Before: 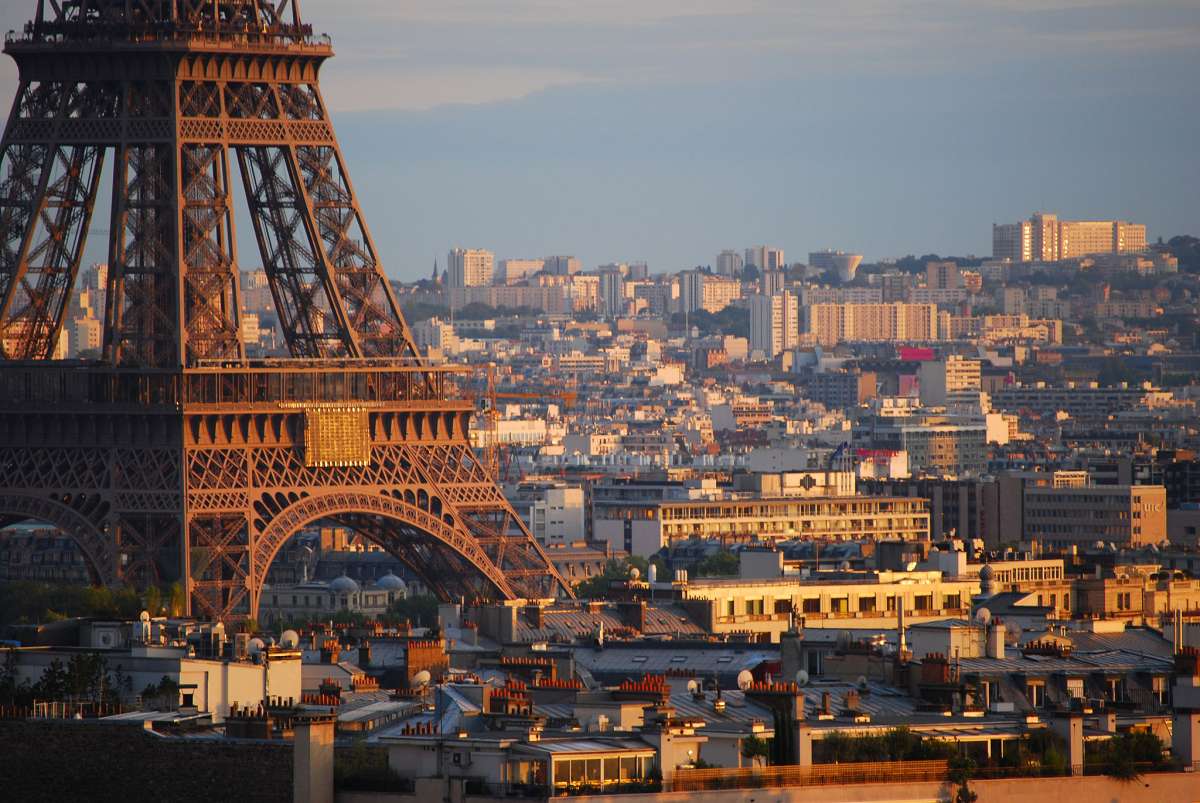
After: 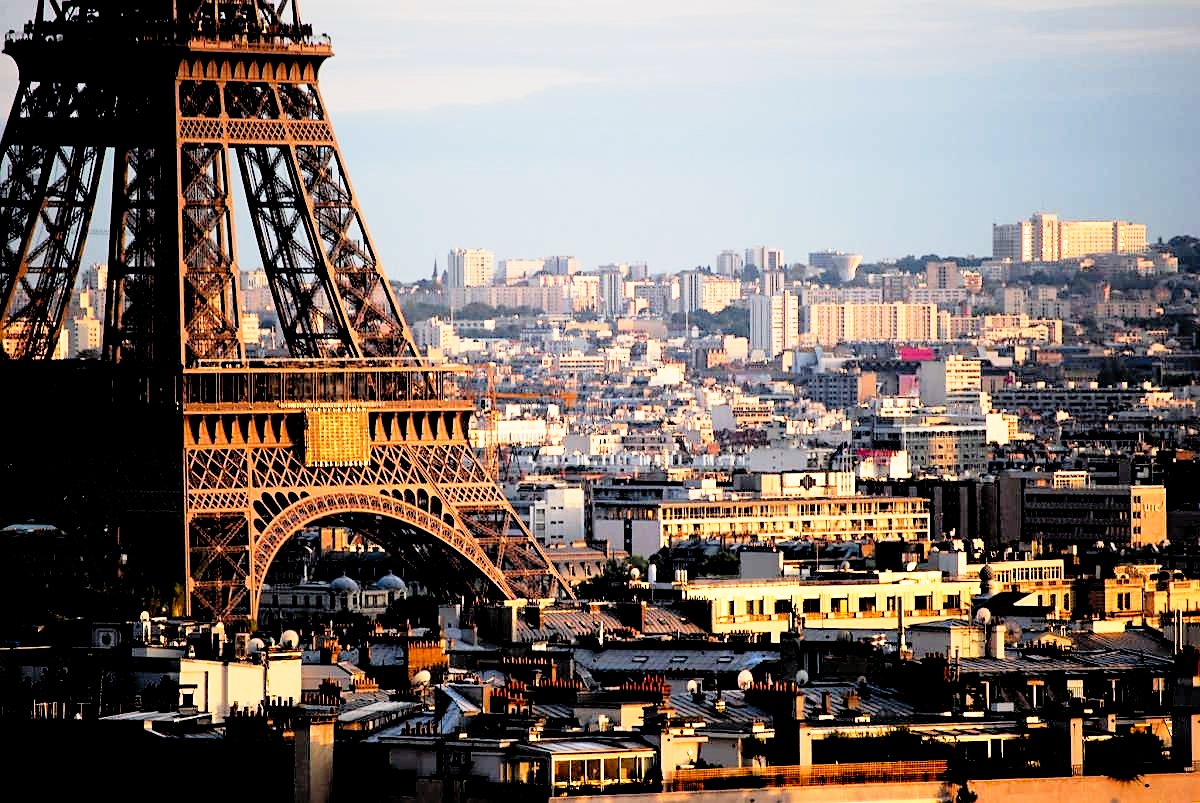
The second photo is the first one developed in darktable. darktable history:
base curve: curves: ch0 [(0, 0) (0.012, 0.01) (0.073, 0.168) (0.31, 0.711) (0.645, 0.957) (1, 1)], preserve colors none
rgb levels: levels [[0.034, 0.472, 0.904], [0, 0.5, 1], [0, 0.5, 1]]
sharpen: radius 1.864, amount 0.398, threshold 1.271
